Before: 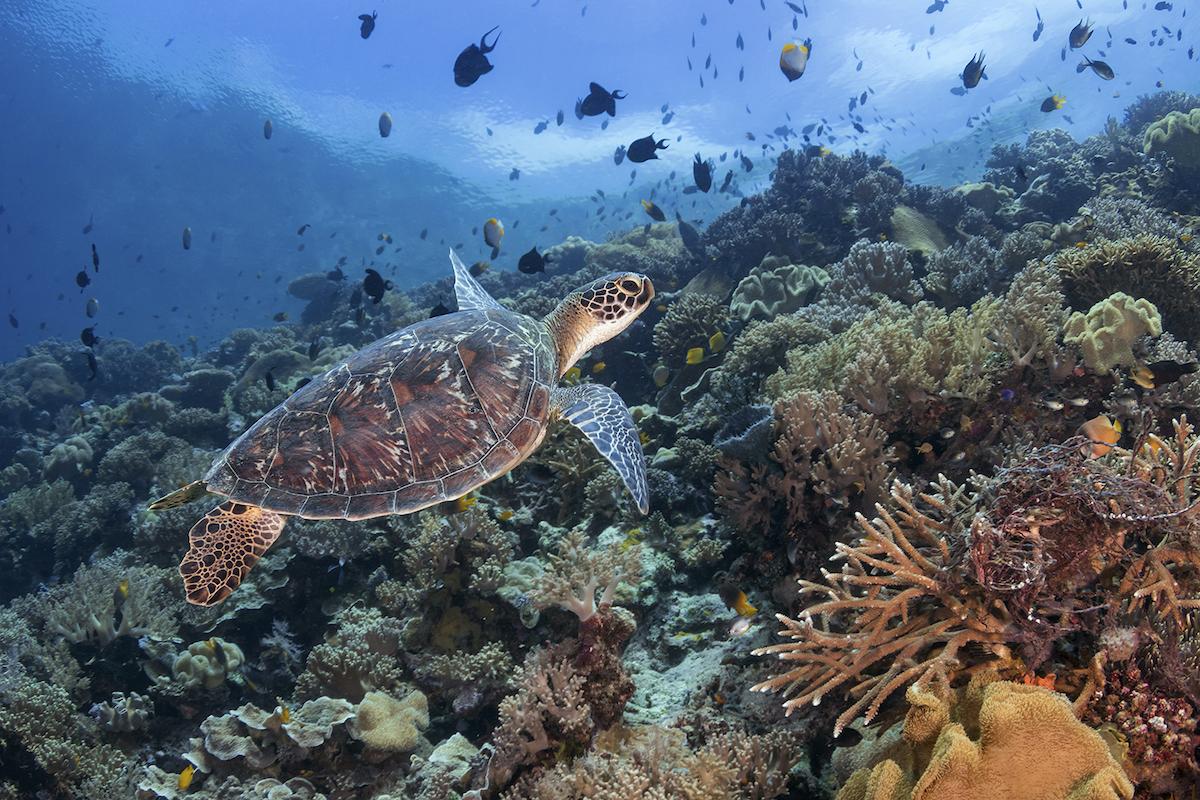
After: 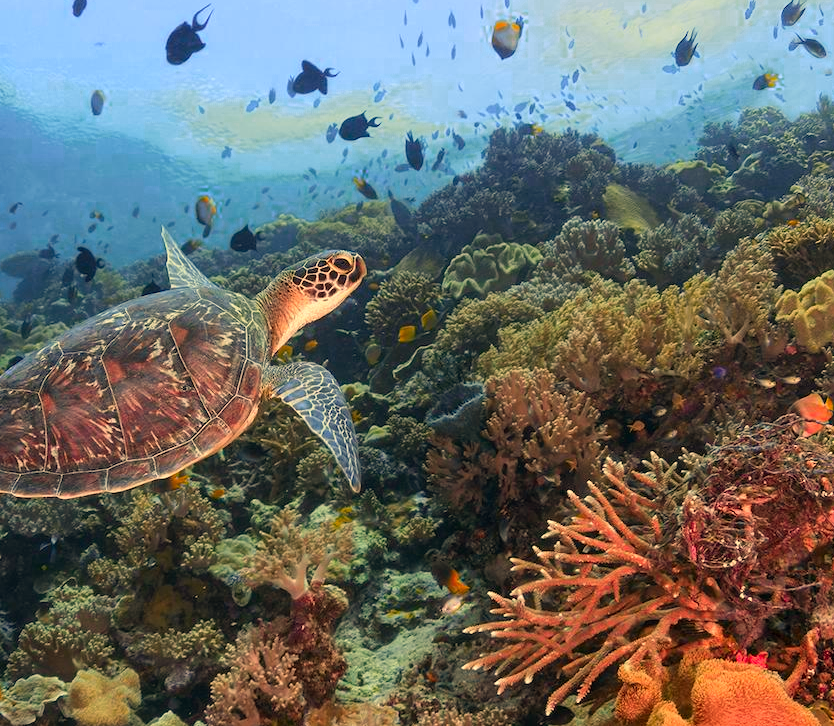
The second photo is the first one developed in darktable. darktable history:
white balance: red 1.123, blue 0.83
crop and rotate: left 24.034%, top 2.838%, right 6.406%, bottom 6.299%
color zones: curves: ch0 [(0.473, 0.374) (0.742, 0.784)]; ch1 [(0.354, 0.737) (0.742, 0.705)]; ch2 [(0.318, 0.421) (0.758, 0.532)]
